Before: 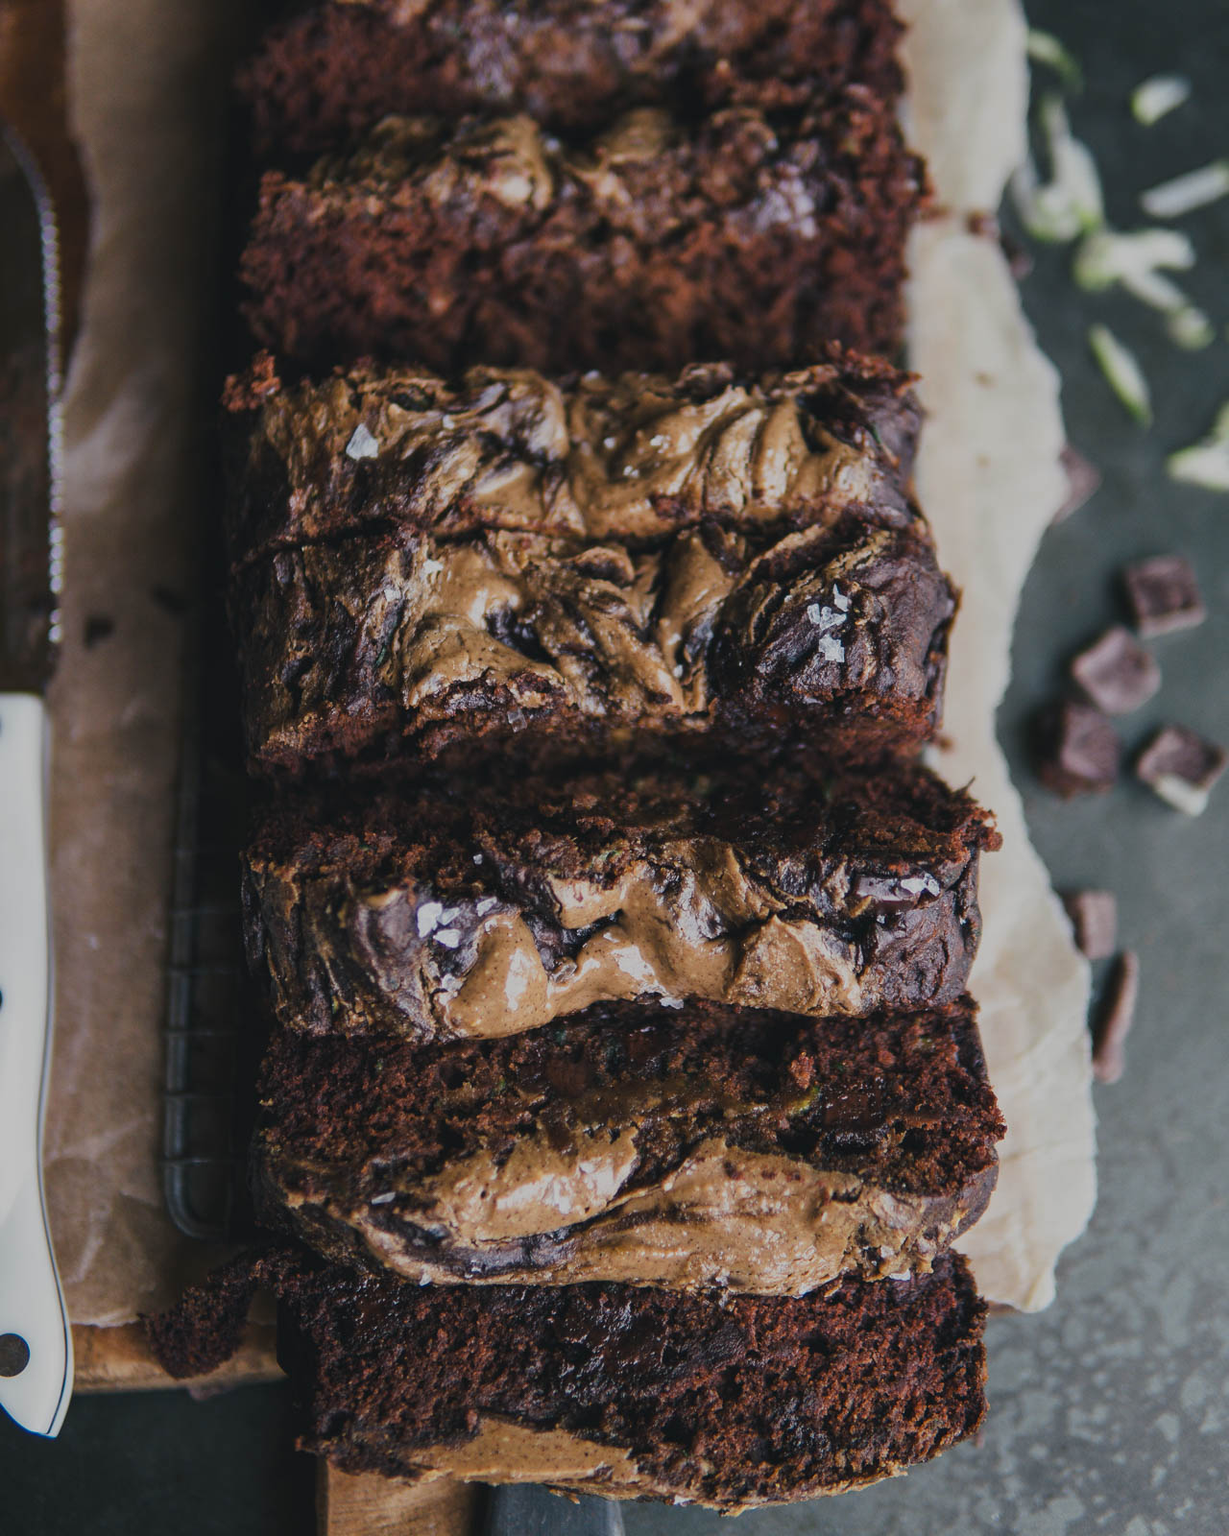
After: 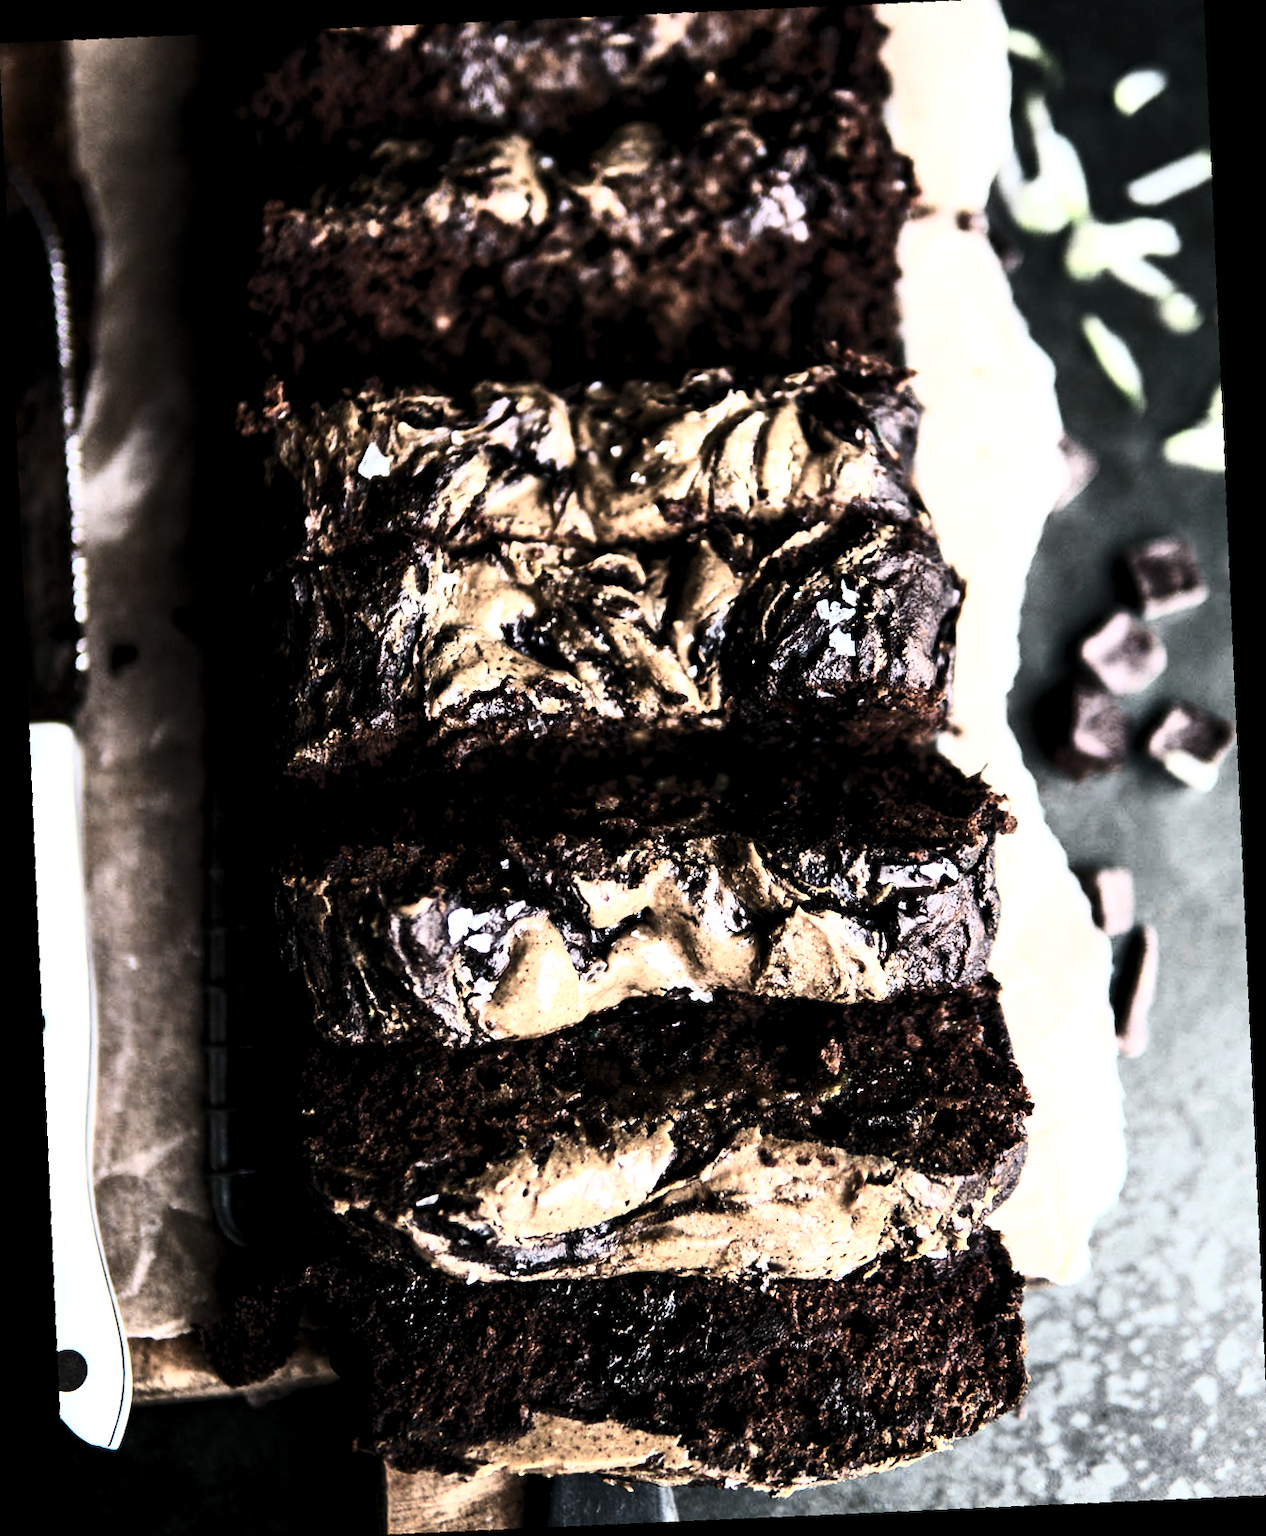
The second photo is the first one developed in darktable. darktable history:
rgb levels: levels [[0.034, 0.472, 0.904], [0, 0.5, 1], [0, 0.5, 1]]
rotate and perspective: rotation -4.25°, automatic cropping off
crop and rotate: angle -1.69°
contrast brightness saturation: contrast 0.25, saturation -0.31
tone curve: curves: ch0 [(0, 0) (0.56, 0.467) (0.846, 0.934) (1, 1)]
exposure: black level correction 0.001, exposure 1.129 EV, compensate exposure bias true, compensate highlight preservation false
